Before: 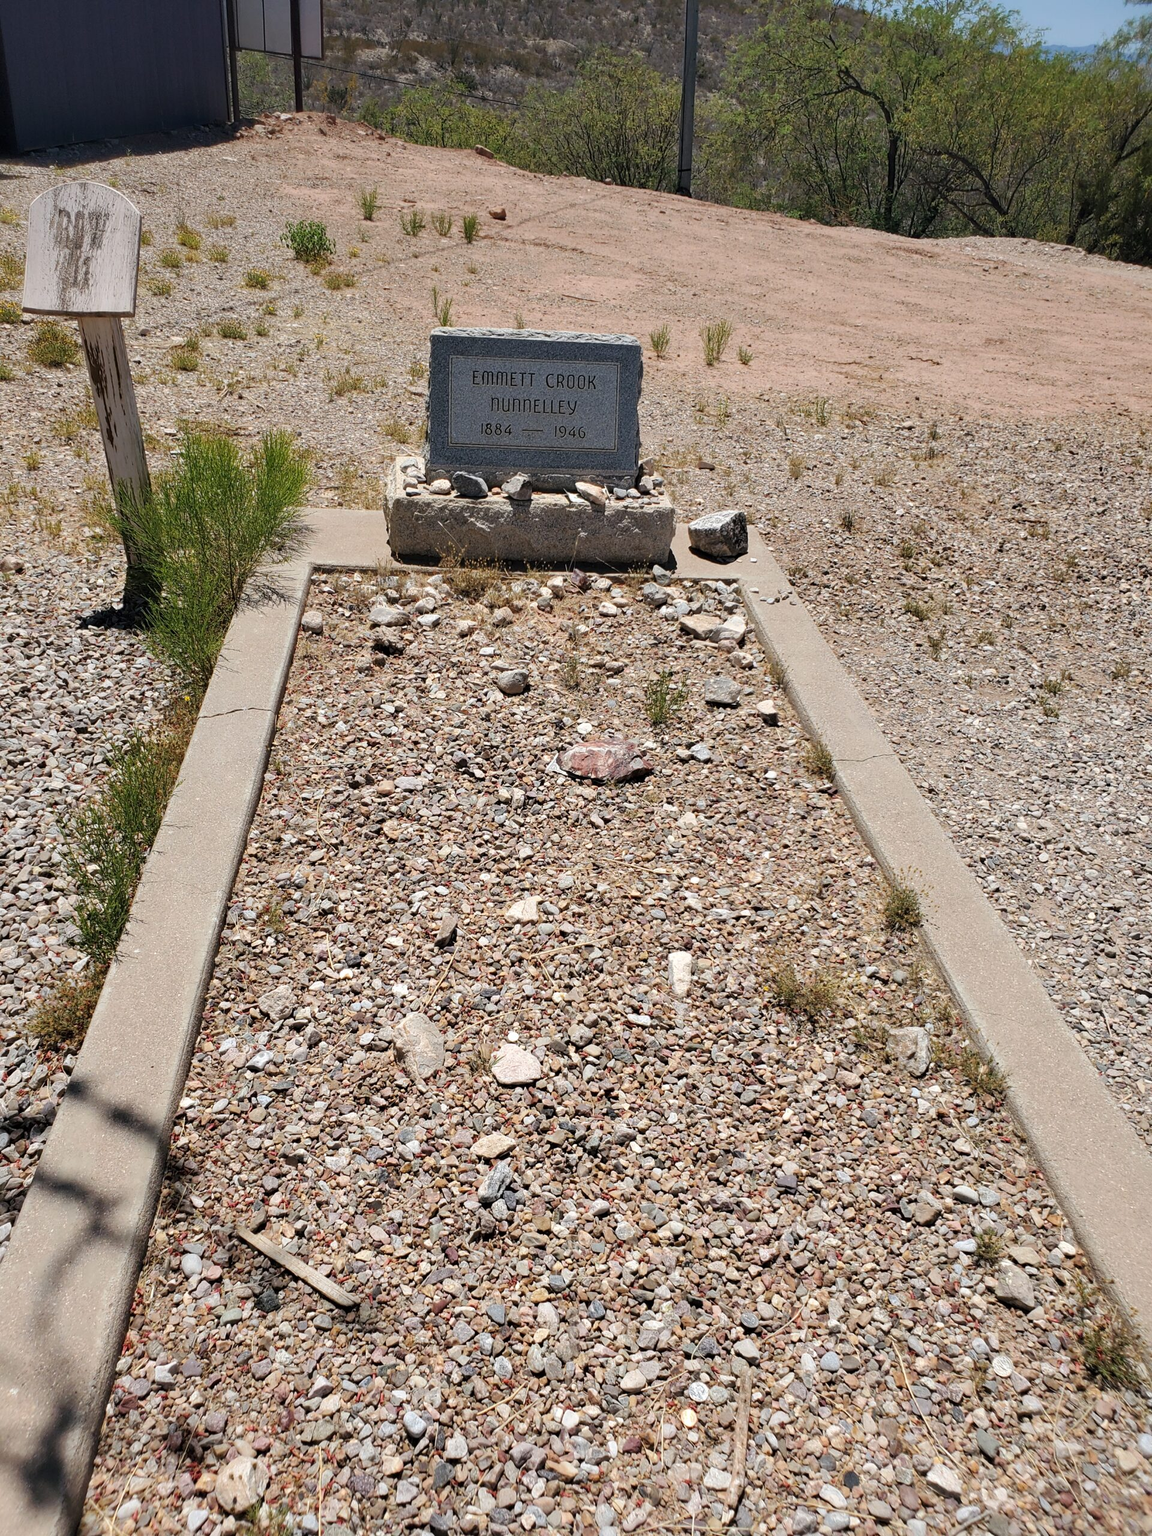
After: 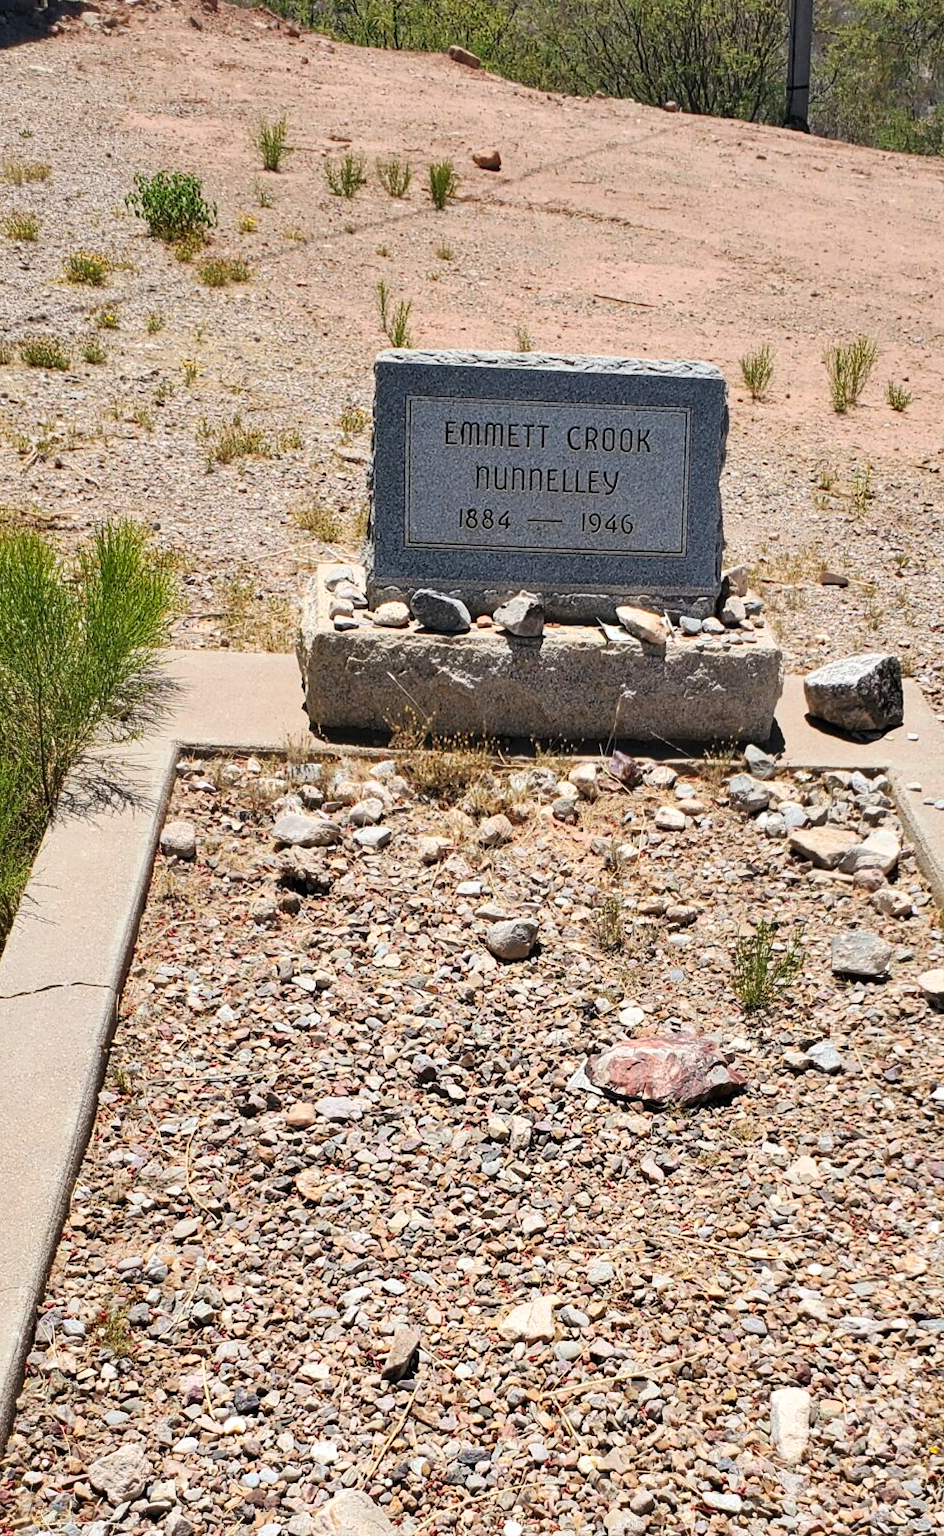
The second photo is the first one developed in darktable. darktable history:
crop: left 17.835%, top 7.675%, right 32.881%, bottom 32.213%
contrast brightness saturation: contrast 0.2, brightness 0.16, saturation 0.22
shadows and highlights: shadows 49, highlights -41, soften with gaussian
